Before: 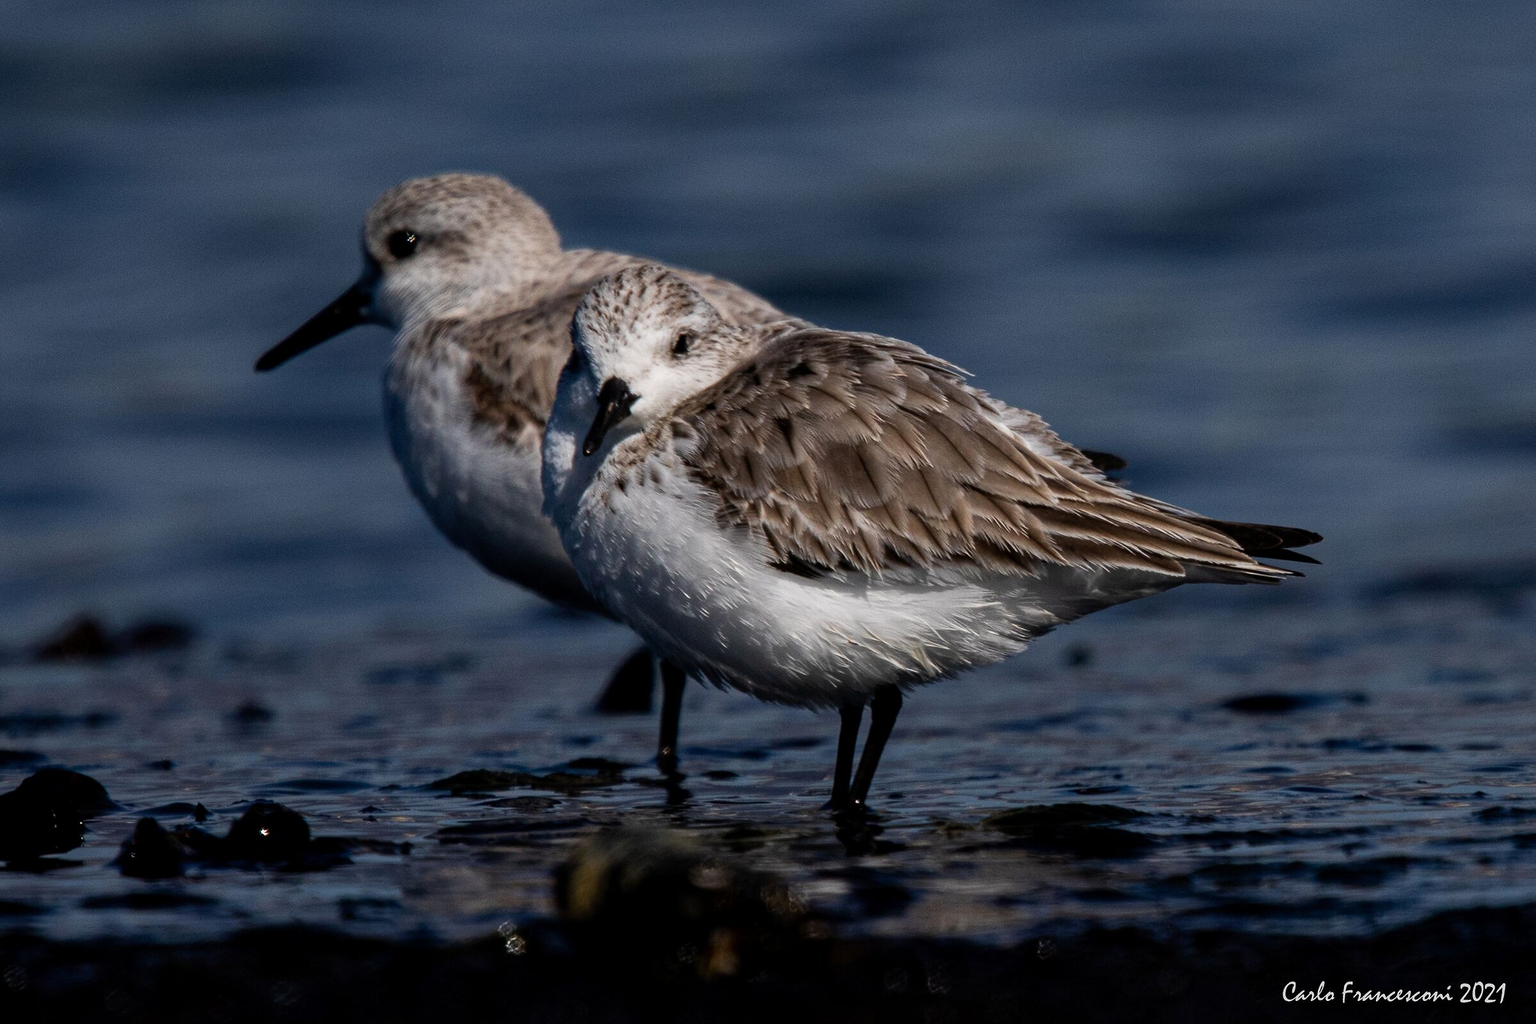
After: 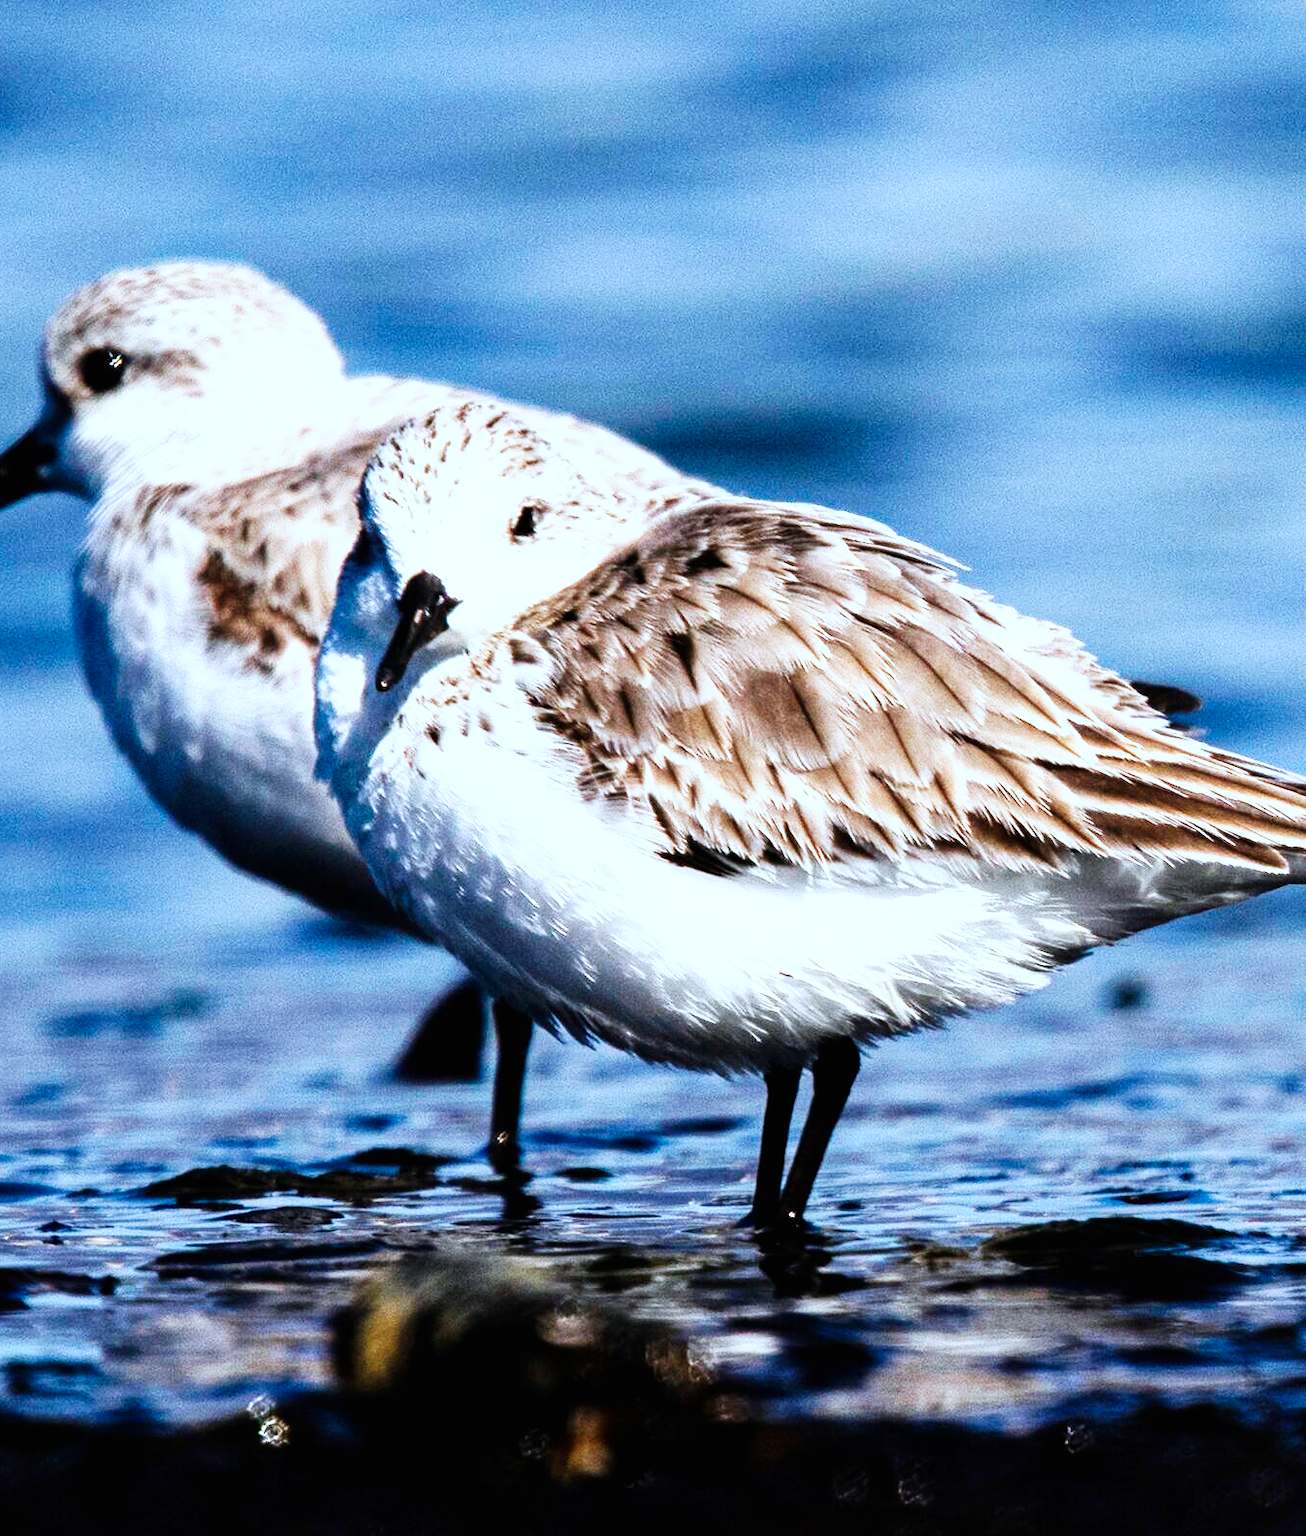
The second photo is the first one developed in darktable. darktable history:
crop: left 21.81%, right 22.031%, bottom 0.004%
color correction: highlights a* -4, highlights b* -10.93
exposure: black level correction 0, exposure 1.404 EV, compensate highlight preservation false
base curve: curves: ch0 [(0, 0) (0.007, 0.004) (0.027, 0.03) (0.046, 0.07) (0.207, 0.54) (0.442, 0.872) (0.673, 0.972) (1, 1)], preserve colors none
